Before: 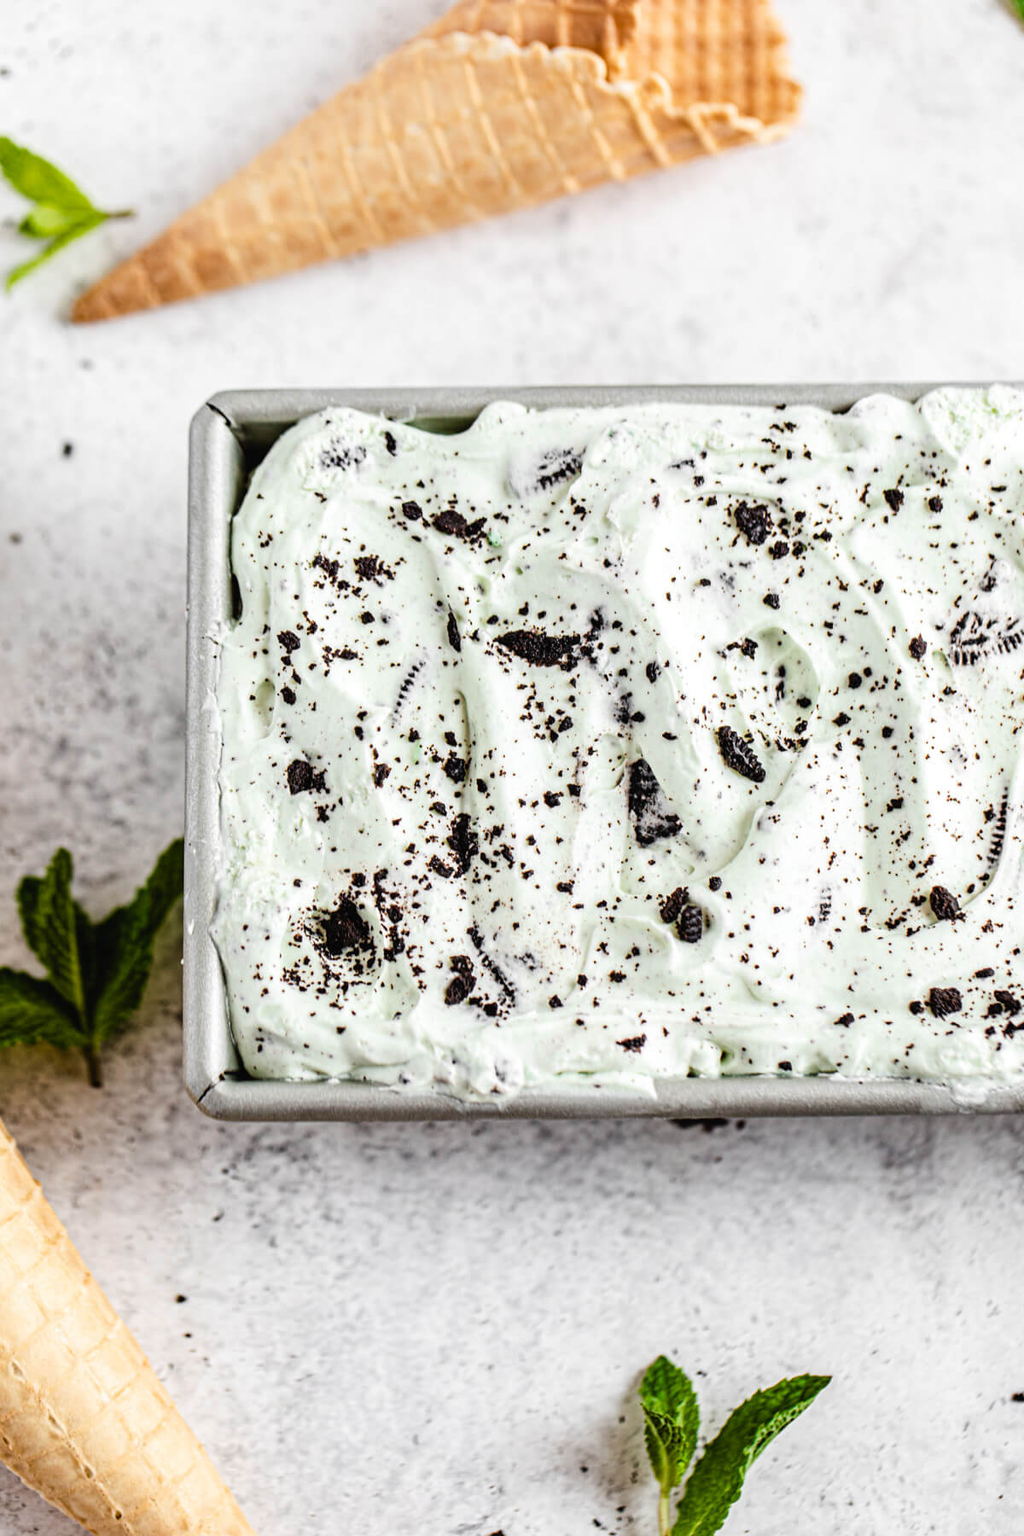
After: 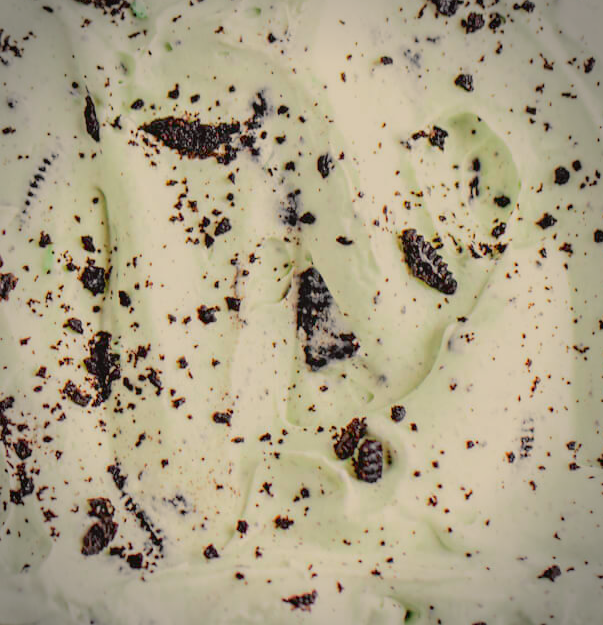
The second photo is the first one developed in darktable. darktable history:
shadows and highlights: on, module defaults
color balance rgb: highlights gain › chroma 3.025%, highlights gain › hue 76.66°, perceptual saturation grading › global saturation 17.893%, contrast -20.034%
crop: left 36.71%, top 34.582%, right 12.962%, bottom 30.648%
tone curve: curves: ch0 [(0, 0.019) (0.066, 0.043) (0.189, 0.182) (0.359, 0.417) (0.485, 0.576) (0.656, 0.734) (0.851, 0.861) (0.997, 0.959)]; ch1 [(0, 0) (0.179, 0.123) (0.381, 0.36) (0.425, 0.41) (0.474, 0.472) (0.499, 0.501) (0.514, 0.517) (0.571, 0.584) (0.649, 0.677) (0.812, 0.856) (1, 1)]; ch2 [(0, 0) (0.246, 0.214) (0.421, 0.427) (0.459, 0.484) (0.5, 0.504) (0.518, 0.523) (0.529, 0.544) (0.56, 0.581) (0.617, 0.631) (0.744, 0.734) (0.867, 0.821) (0.993, 0.889)], color space Lab, independent channels, preserve colors none
vignetting: automatic ratio true
